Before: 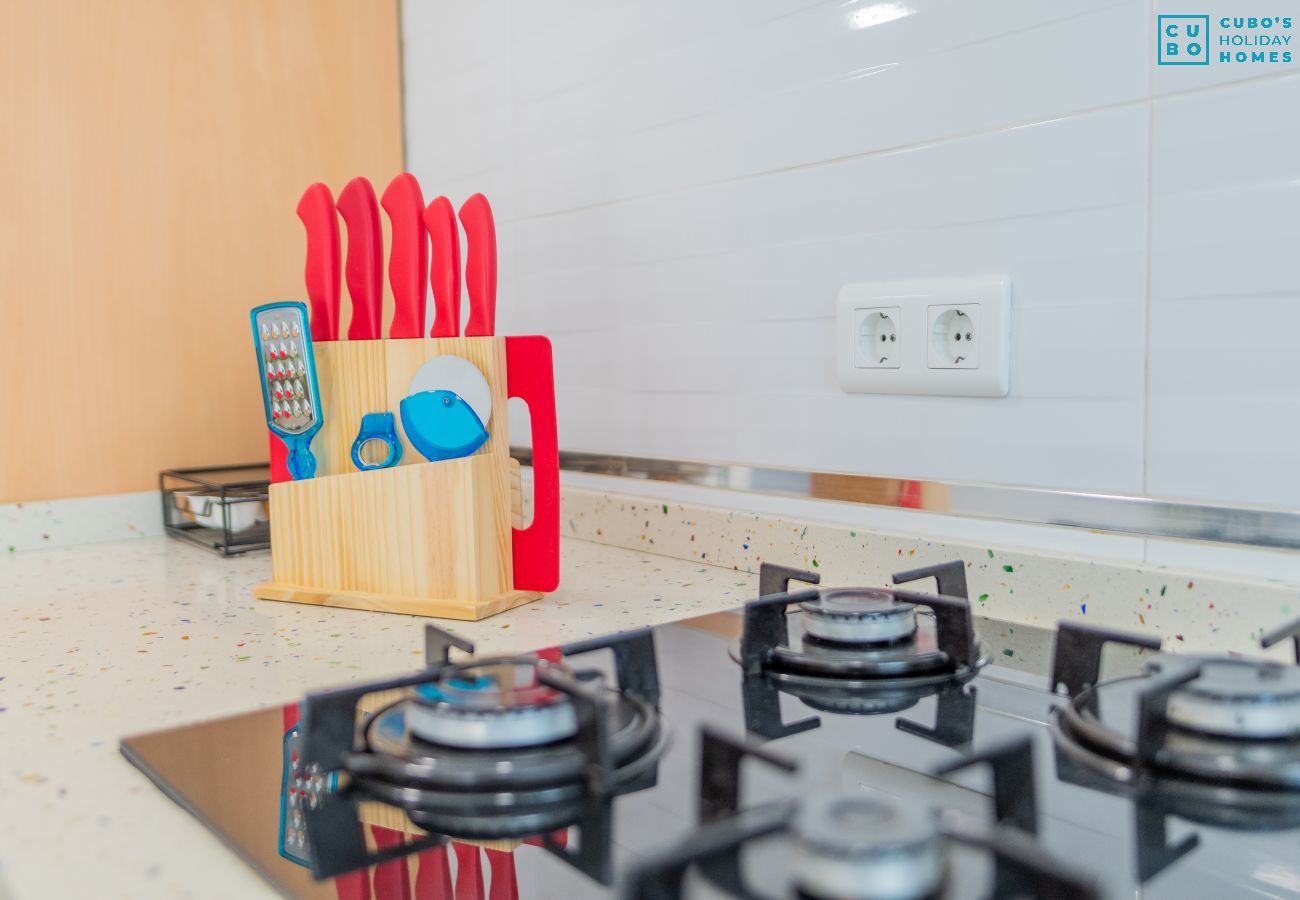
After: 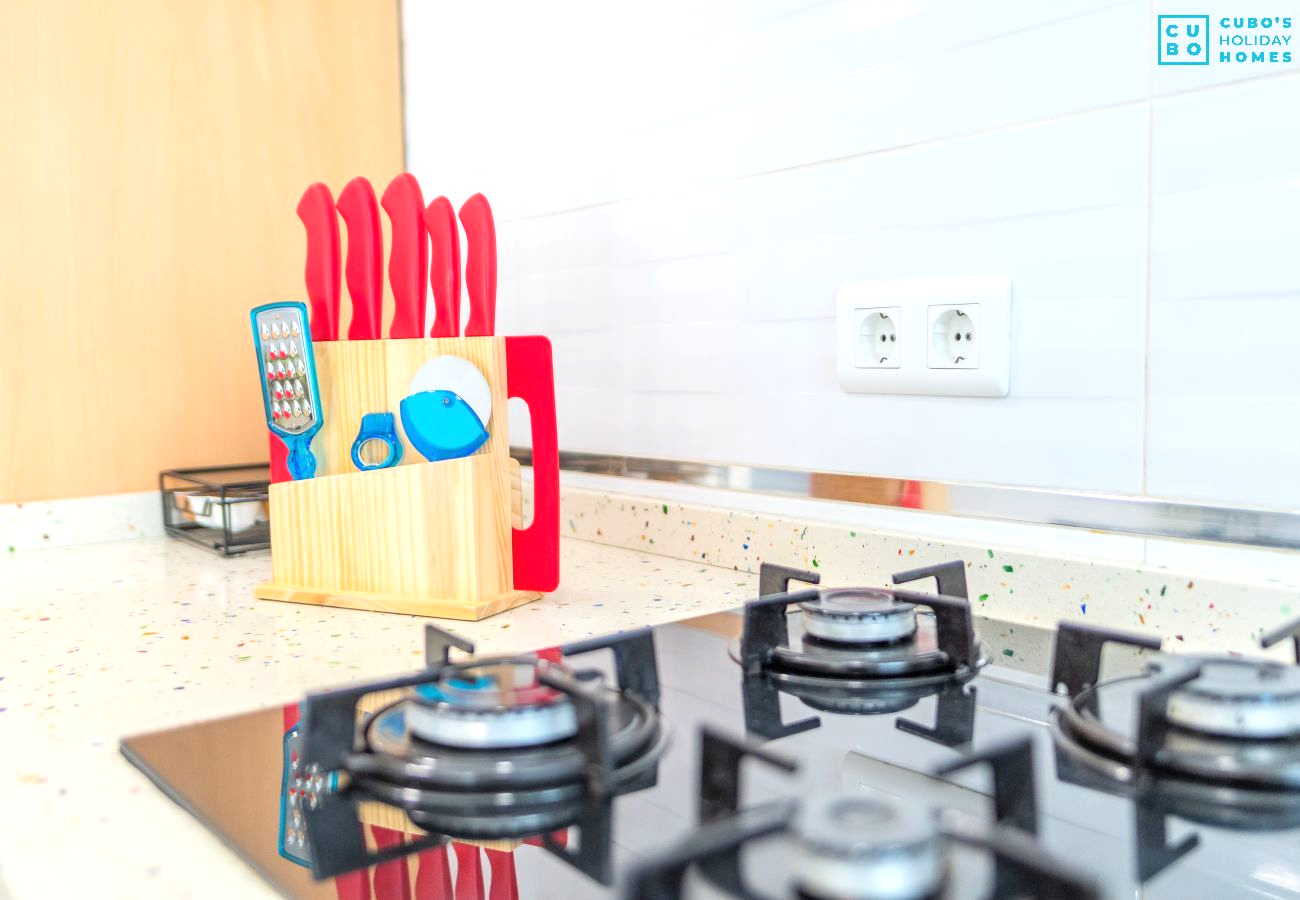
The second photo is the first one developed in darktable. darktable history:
exposure: black level correction 0, exposure 0.697 EV, compensate exposure bias true, compensate highlight preservation false
